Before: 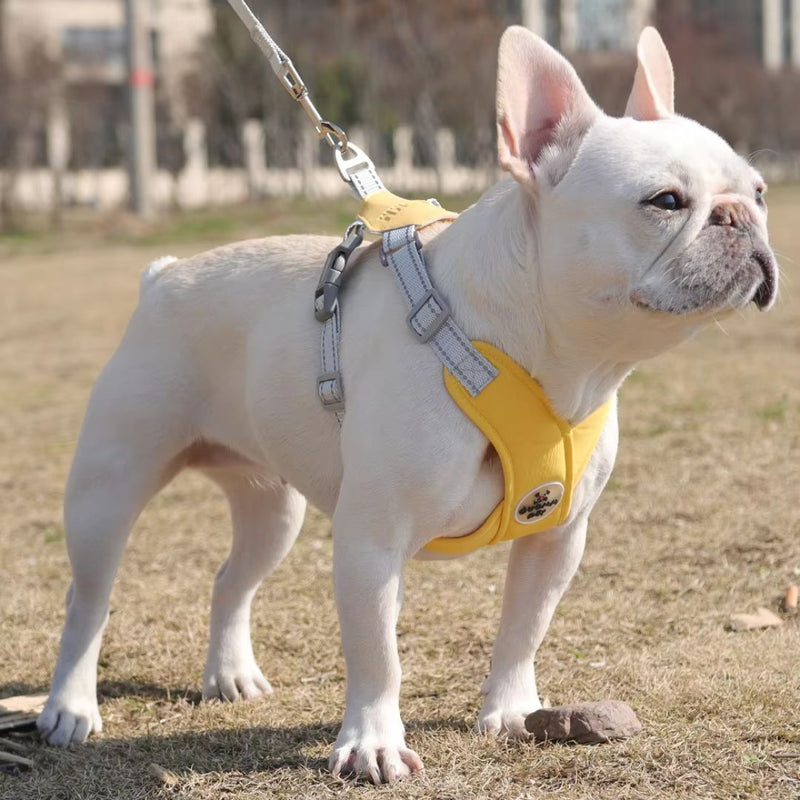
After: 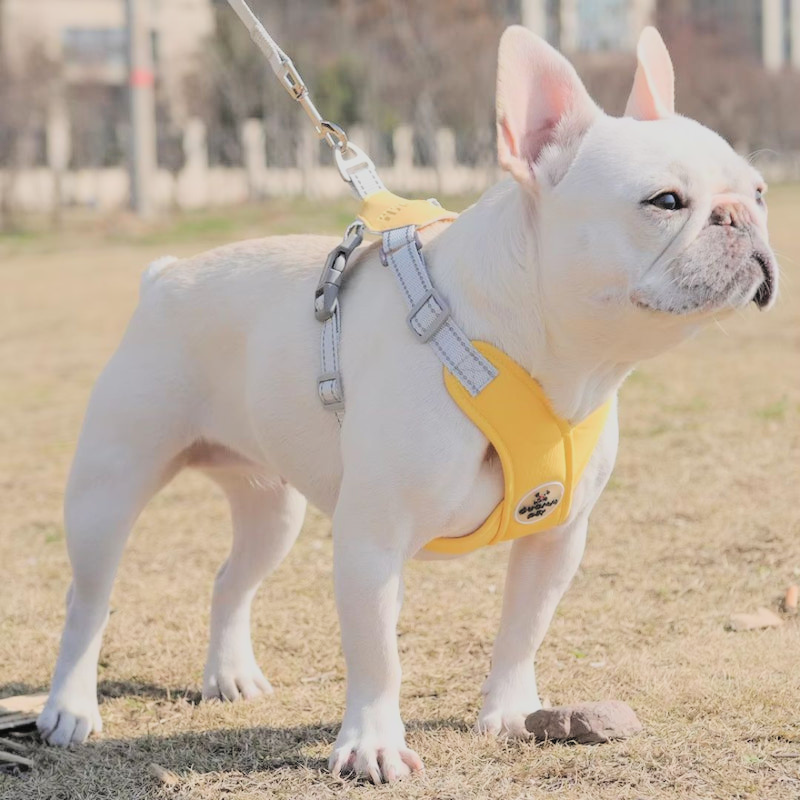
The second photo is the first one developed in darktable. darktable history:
contrast brightness saturation: brightness 0.28
filmic rgb: black relative exposure -7.15 EV, white relative exposure 5.36 EV, hardness 3.02, color science v6 (2022)
